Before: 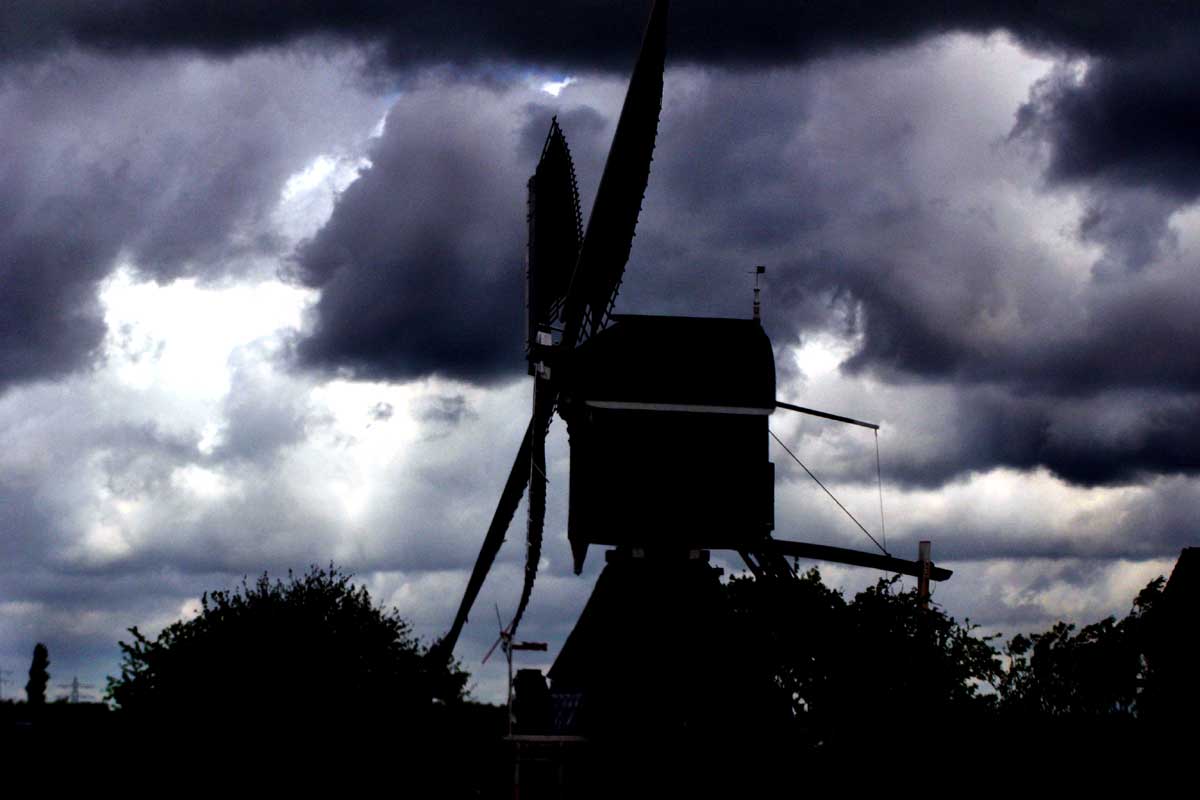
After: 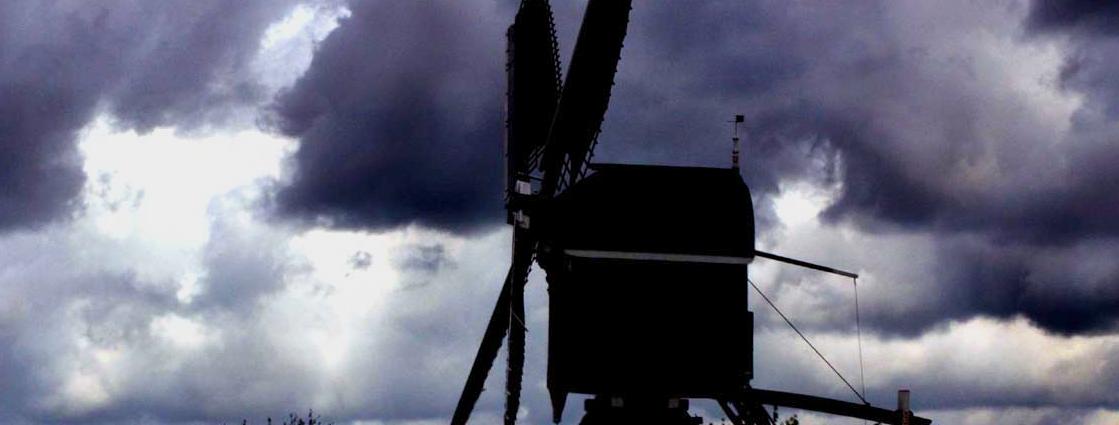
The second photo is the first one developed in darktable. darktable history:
color balance rgb: shadows lift › chroma 1.047%, shadows lift › hue 31.16°, power › hue 310.53°, perceptual saturation grading › global saturation 31.322%, contrast -9.398%
crop: left 1.806%, top 18.913%, right 4.927%, bottom 27.852%
